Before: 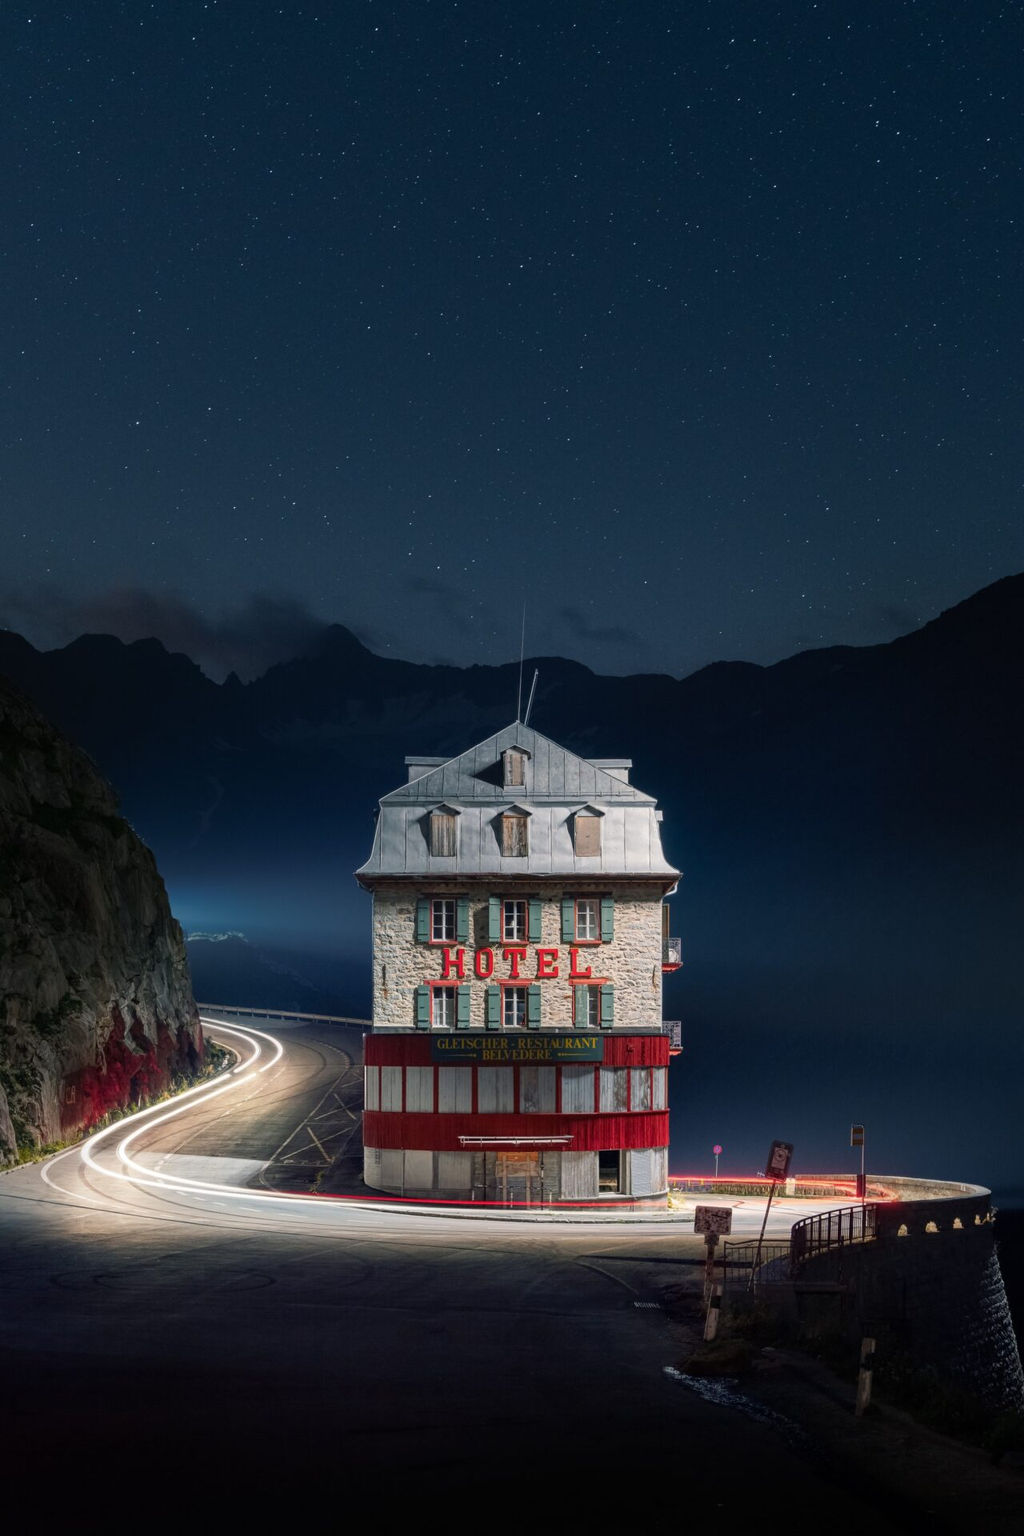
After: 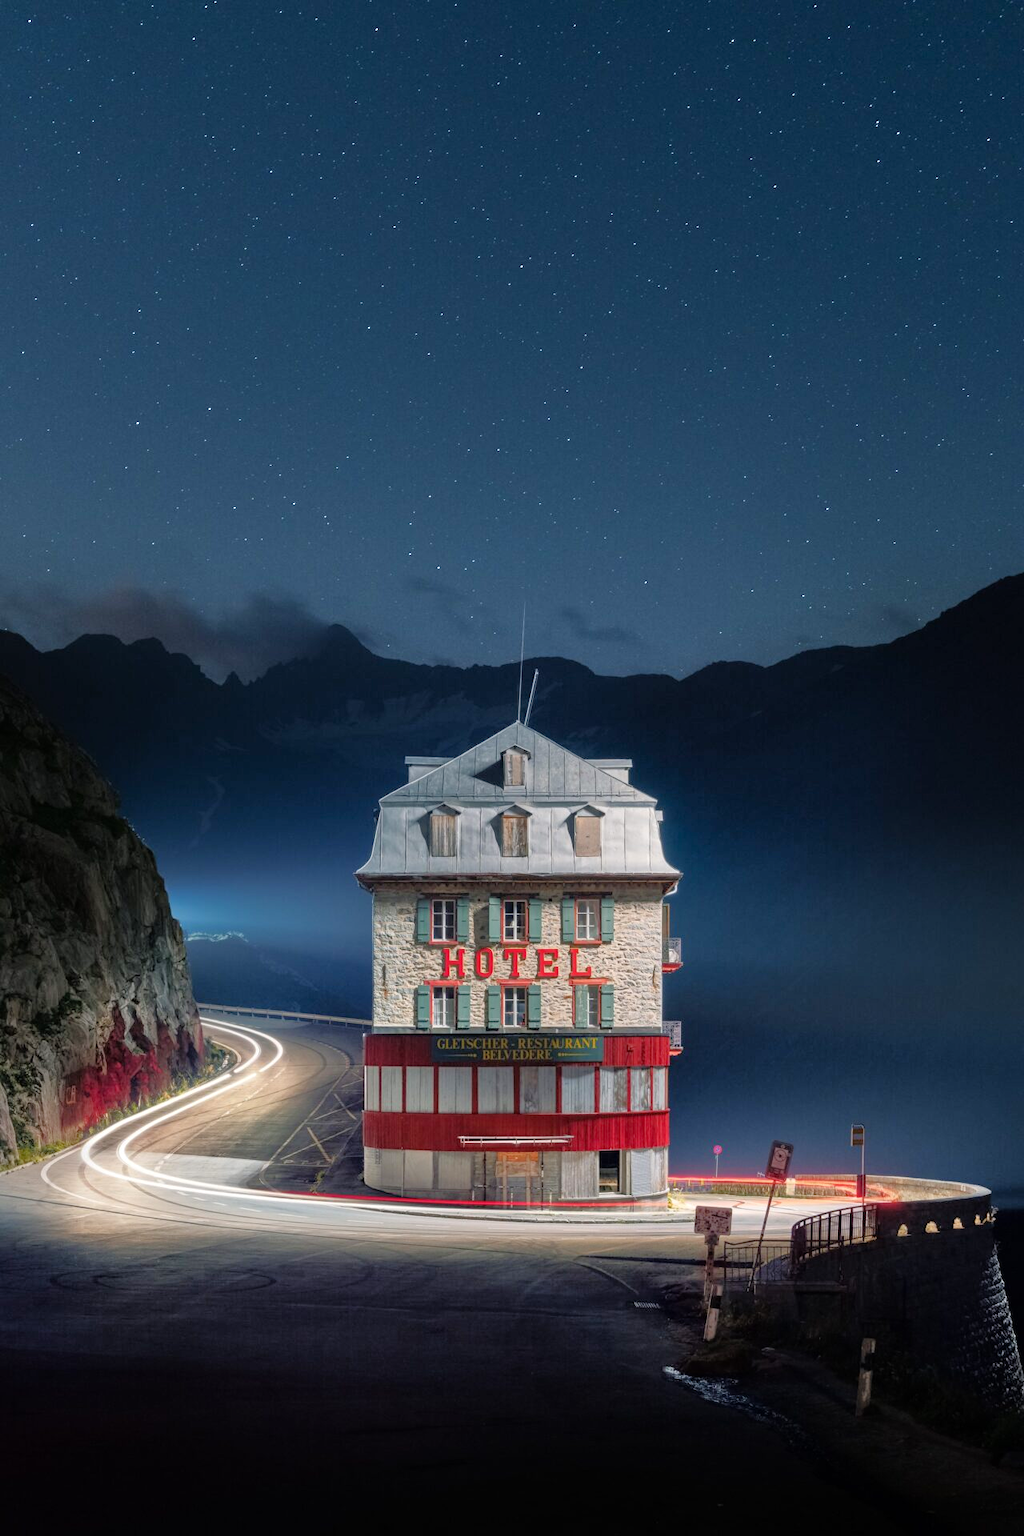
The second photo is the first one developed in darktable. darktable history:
tone equalizer: -7 EV 0.144 EV, -6 EV 0.595 EV, -5 EV 1.12 EV, -4 EV 1.33 EV, -3 EV 1.15 EV, -2 EV 0.6 EV, -1 EV 0.152 EV
